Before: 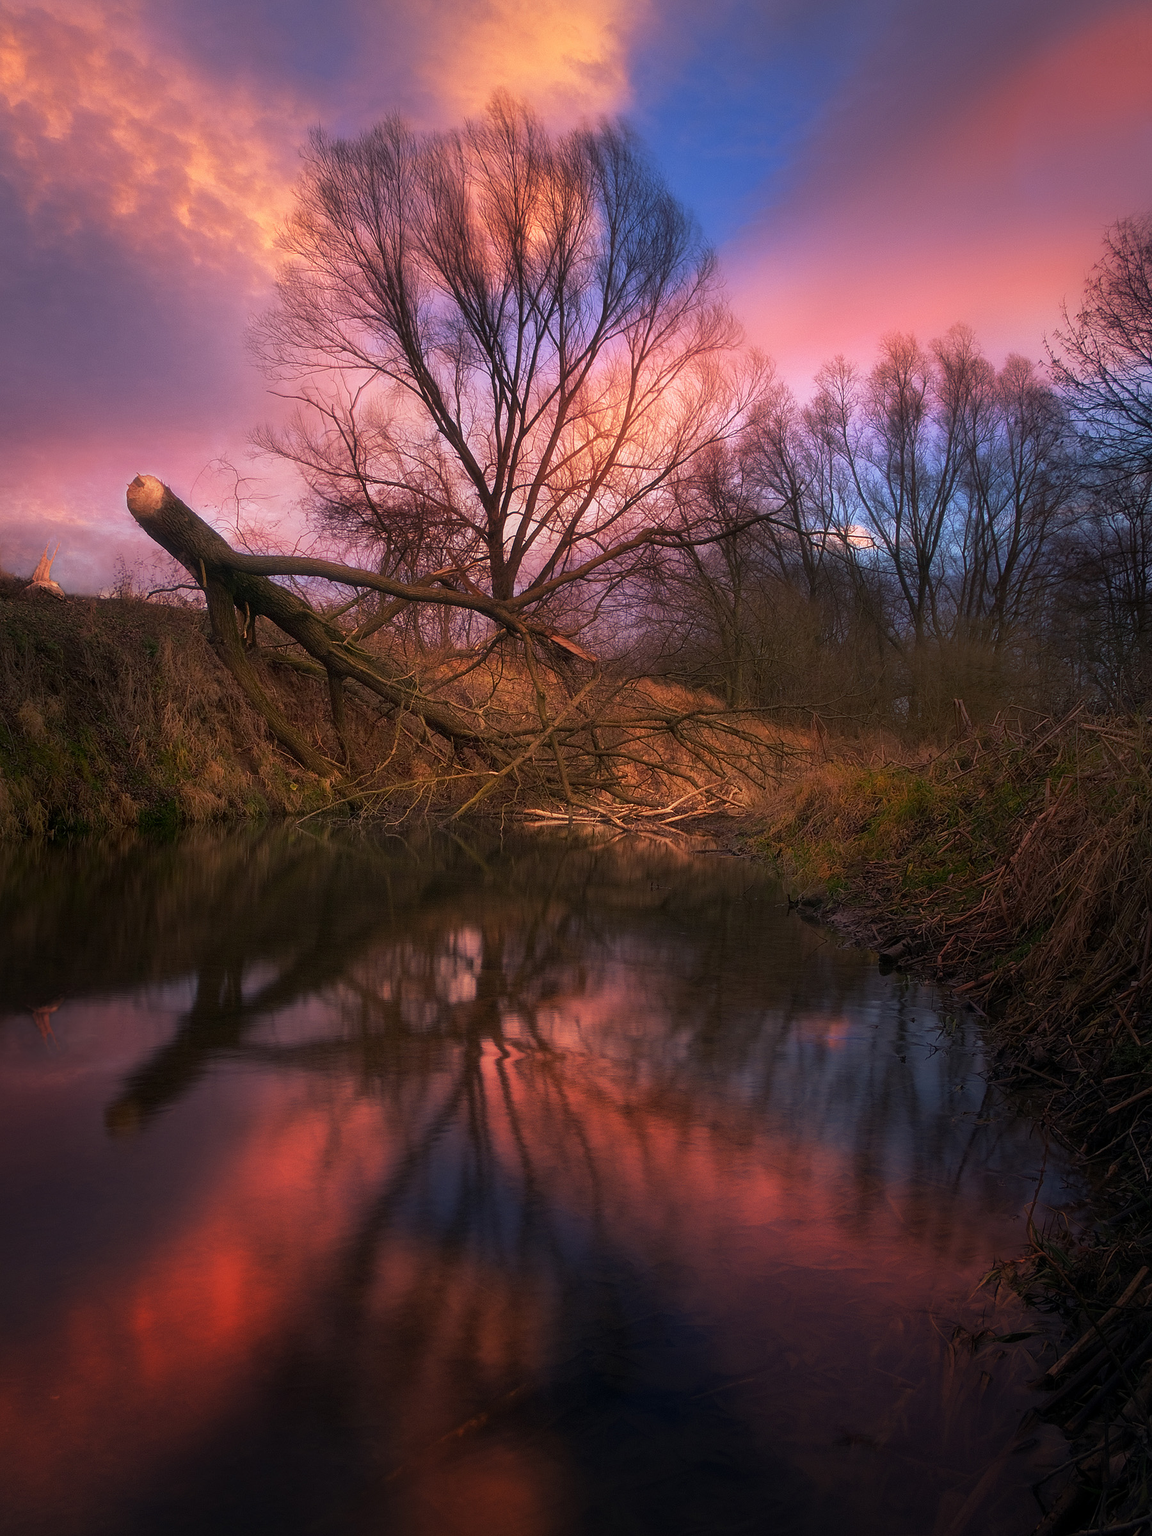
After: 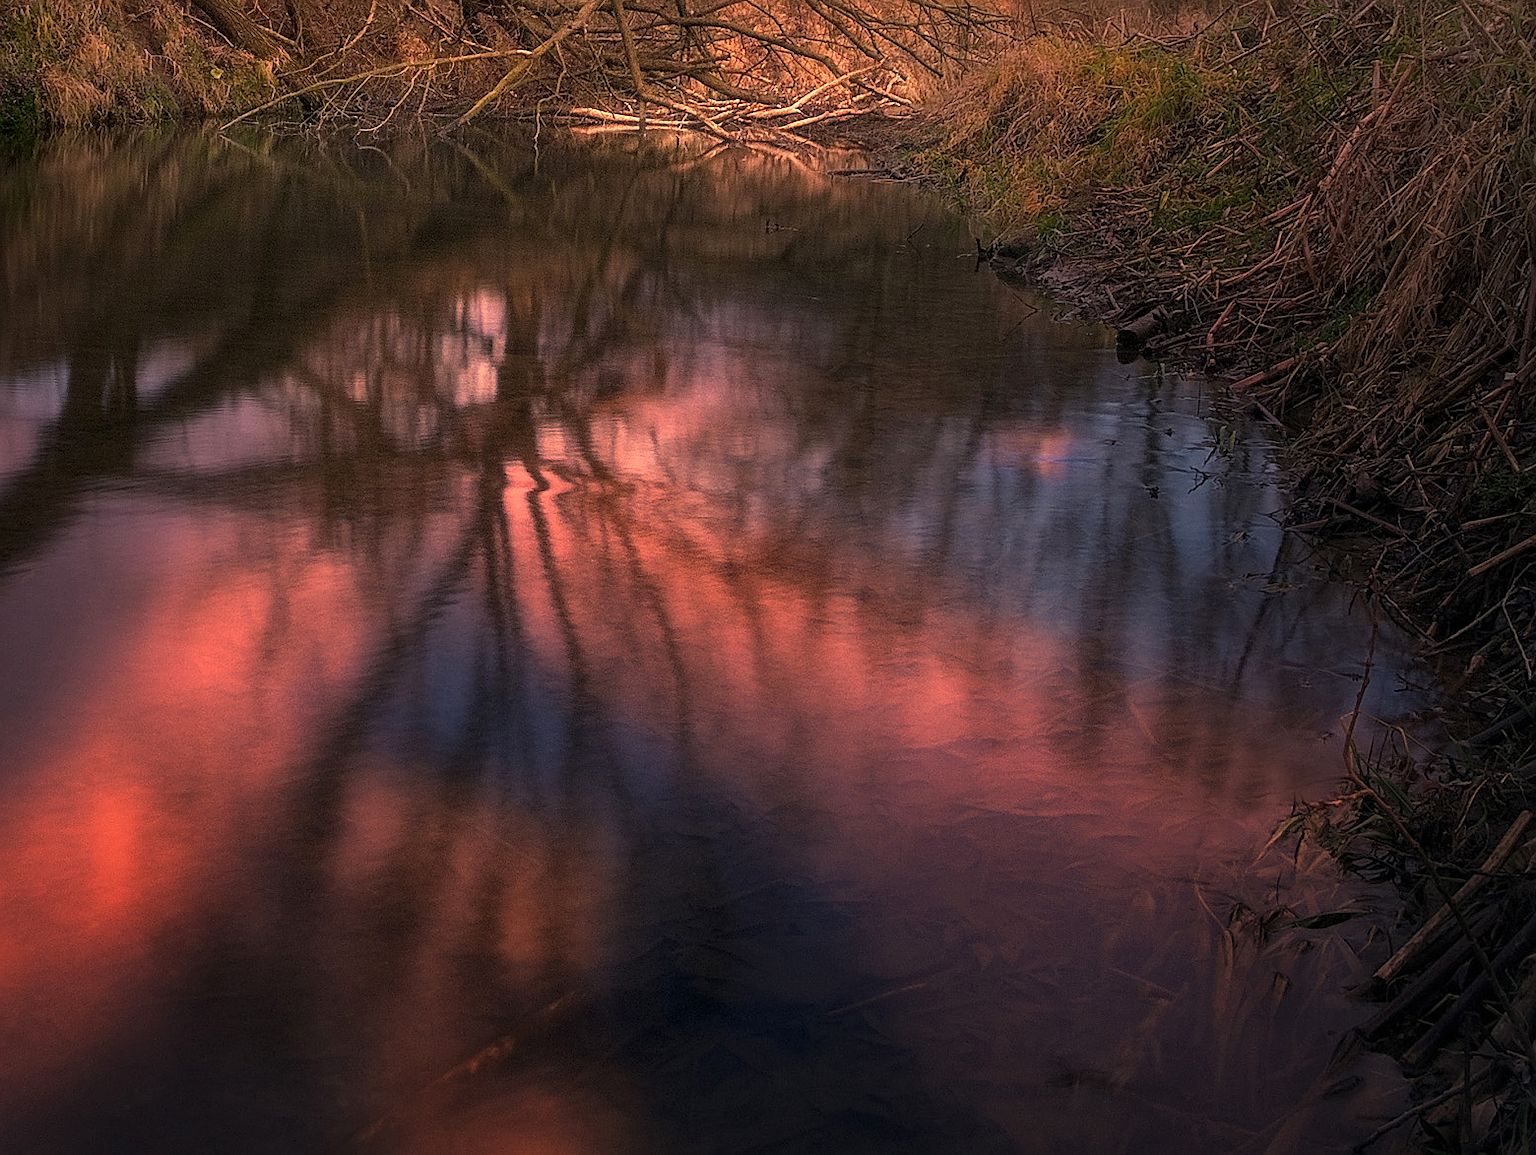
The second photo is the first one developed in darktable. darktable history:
exposure: black level correction -0.002, exposure 0.54 EV, compensate highlight preservation false
crop and rotate: left 13.306%, top 48.129%, bottom 2.928%
local contrast: detail 130%
sharpen: on, module defaults
